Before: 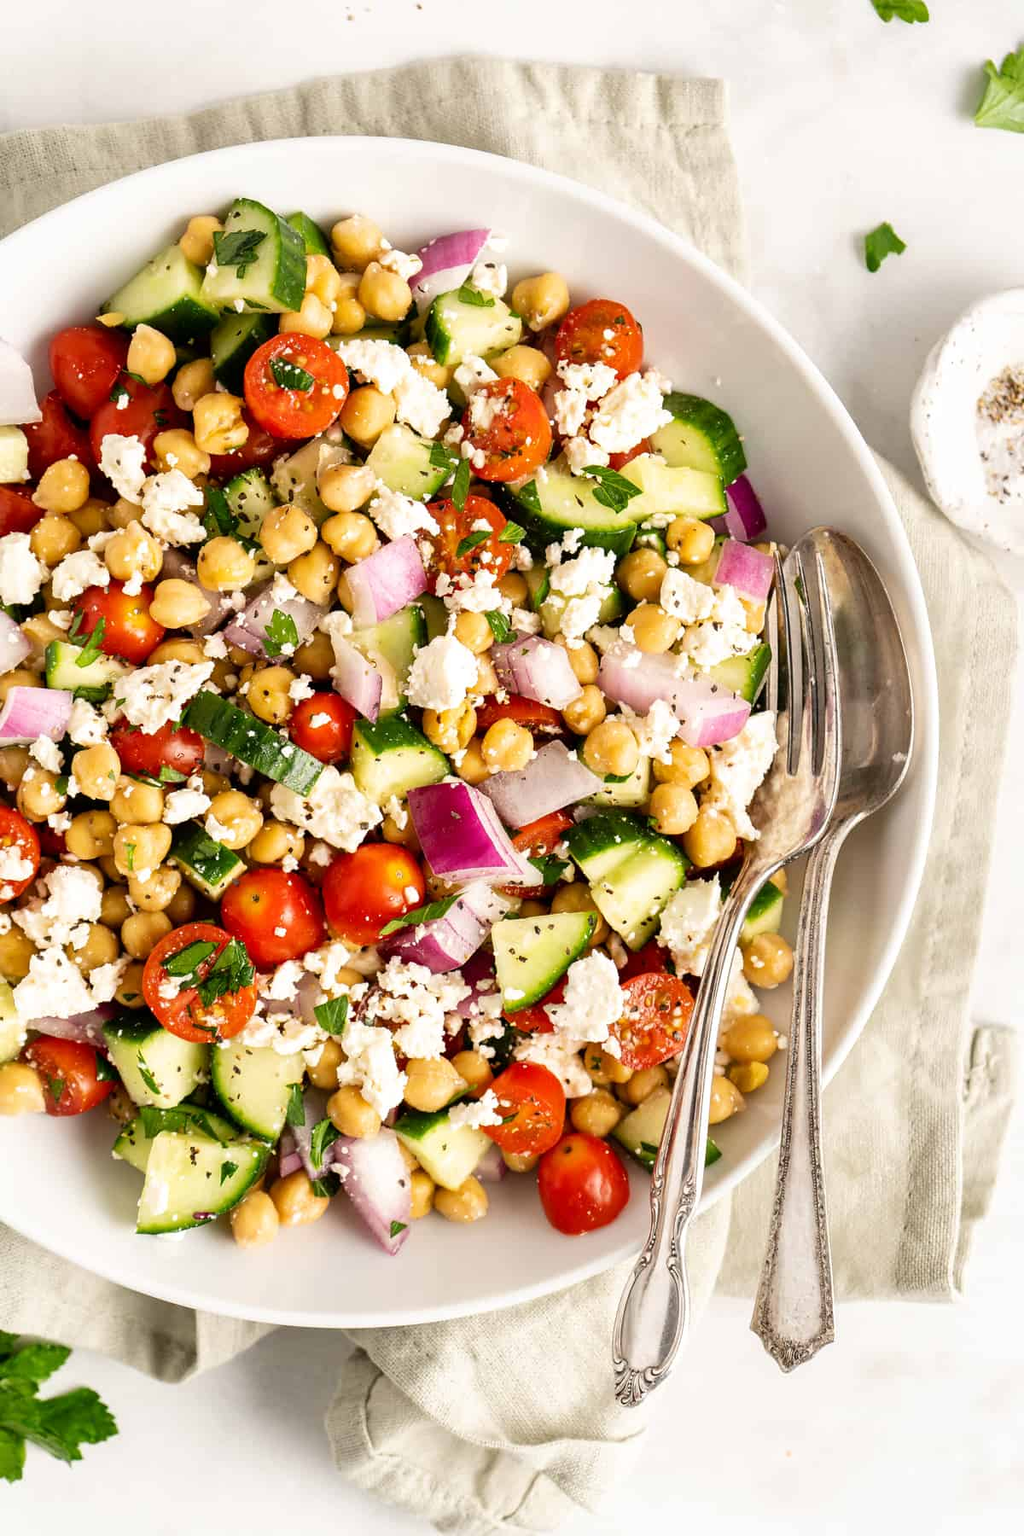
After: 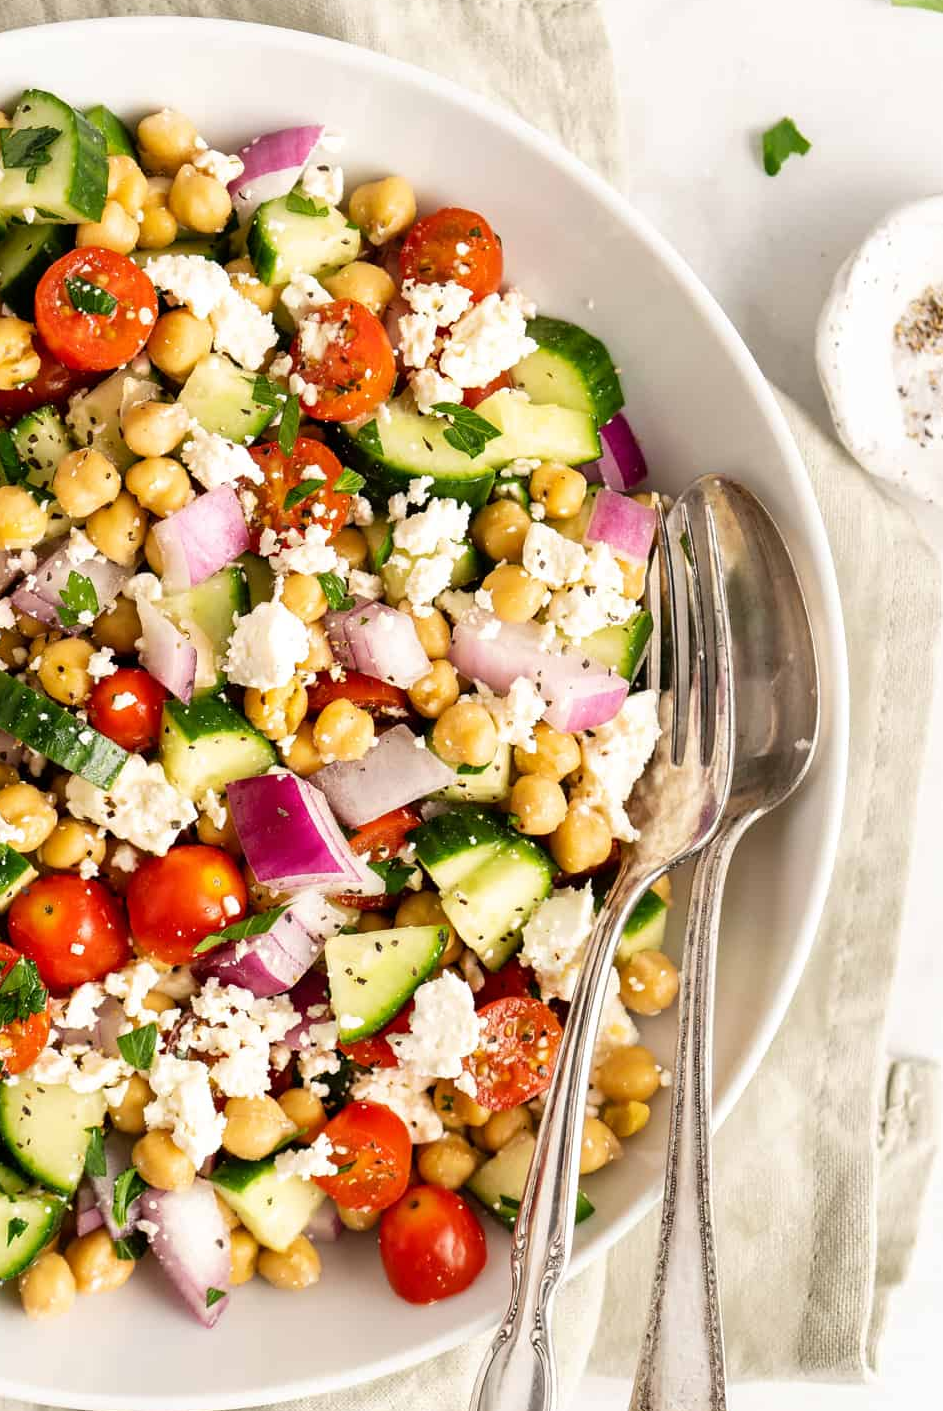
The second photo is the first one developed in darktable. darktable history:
crop and rotate: left 20.949%, top 7.987%, right 0.434%, bottom 13.578%
